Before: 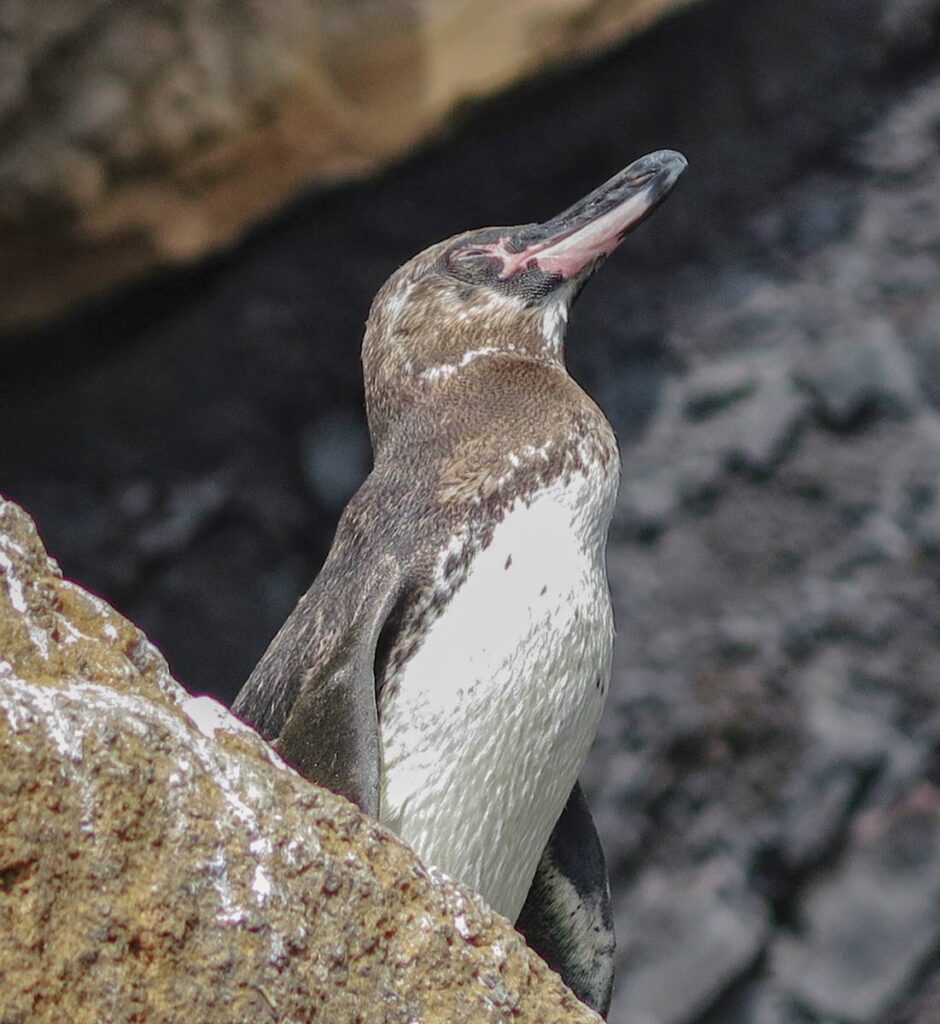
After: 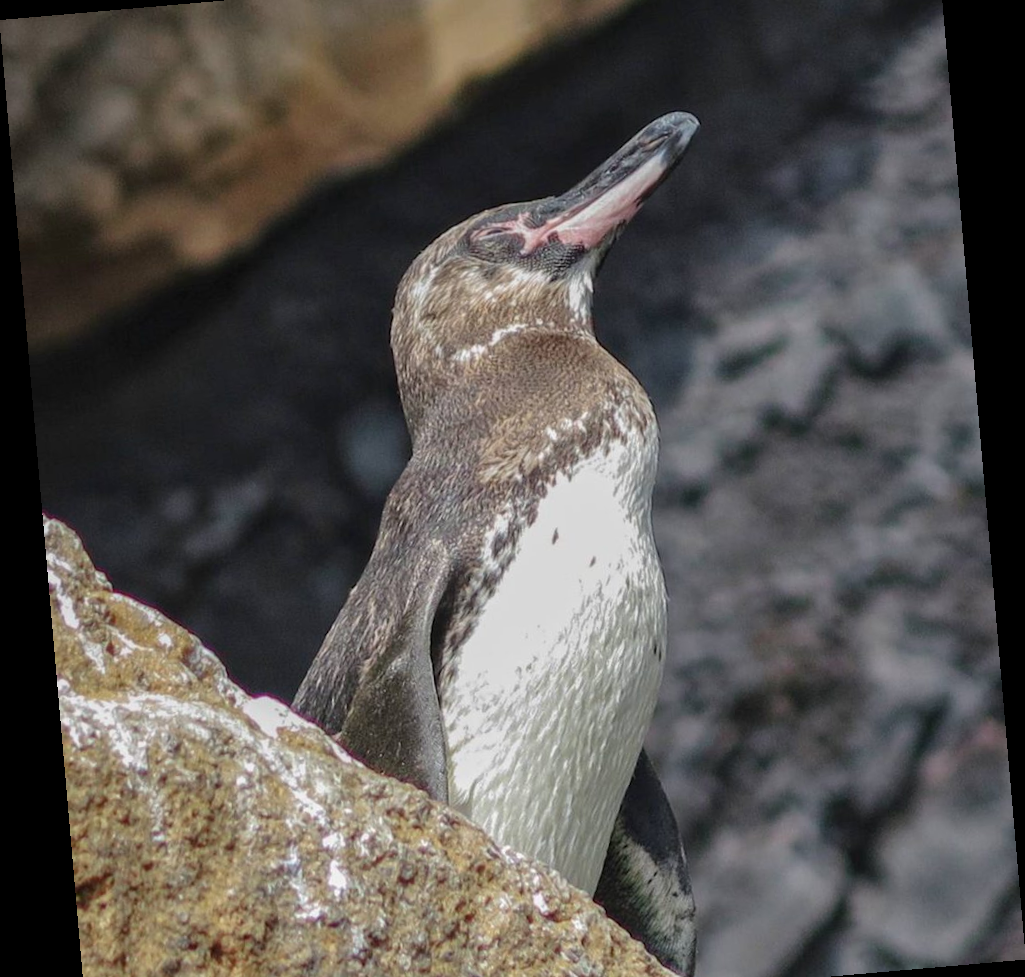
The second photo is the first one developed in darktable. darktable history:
crop and rotate: top 5.609%, bottom 5.609%
rotate and perspective: rotation -4.98°, automatic cropping off
